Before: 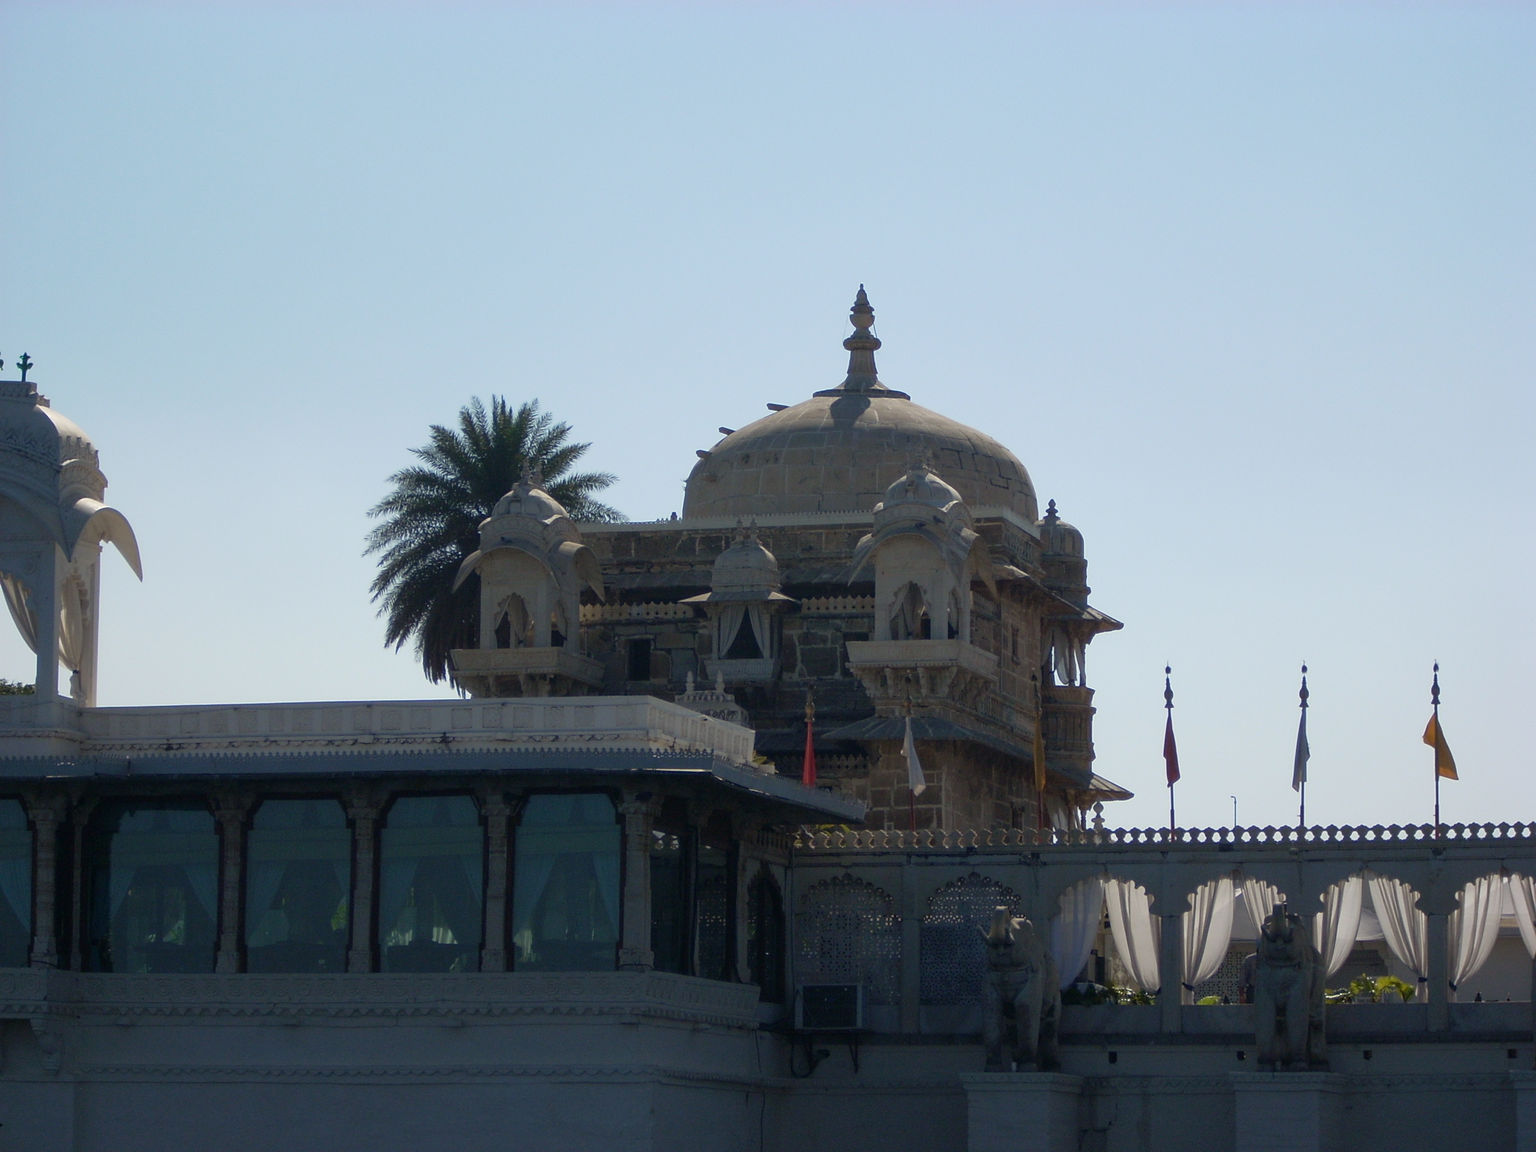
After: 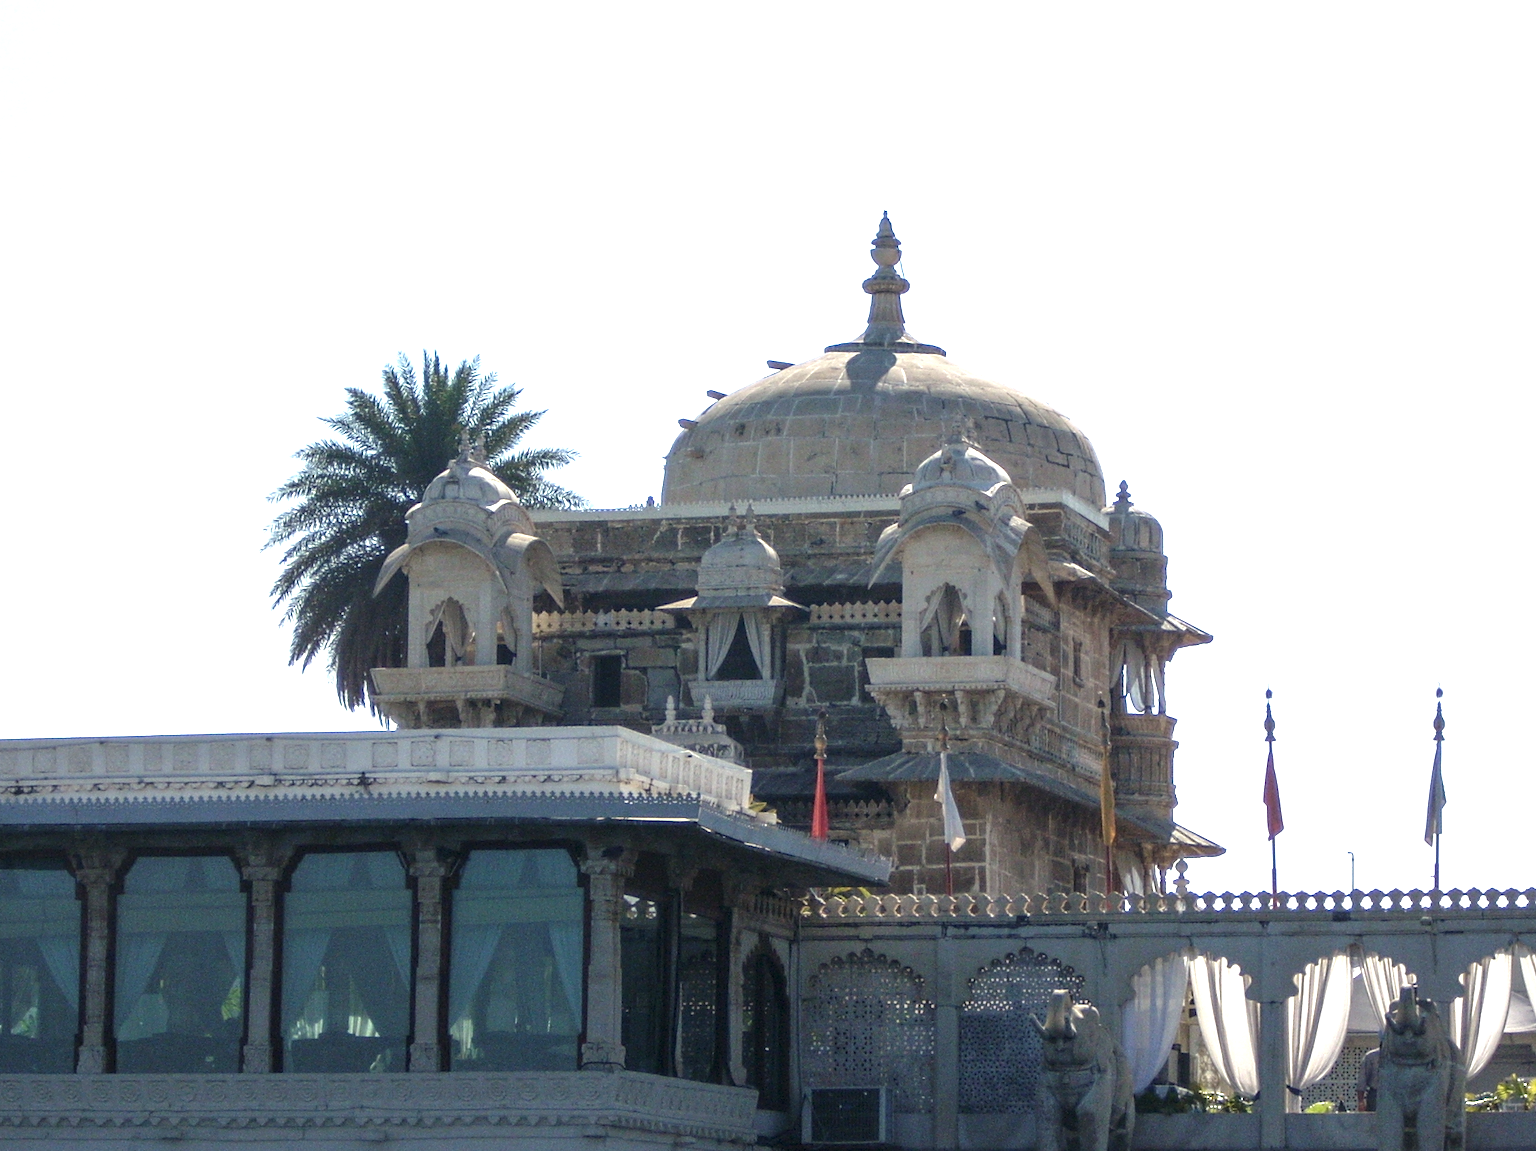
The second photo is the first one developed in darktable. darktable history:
local contrast: highlights 20%, detail 150%
exposure: black level correction -0.002, exposure 1.35 EV, compensate highlight preservation false
crop and rotate: left 10.071%, top 10.071%, right 10.02%, bottom 10.02%
